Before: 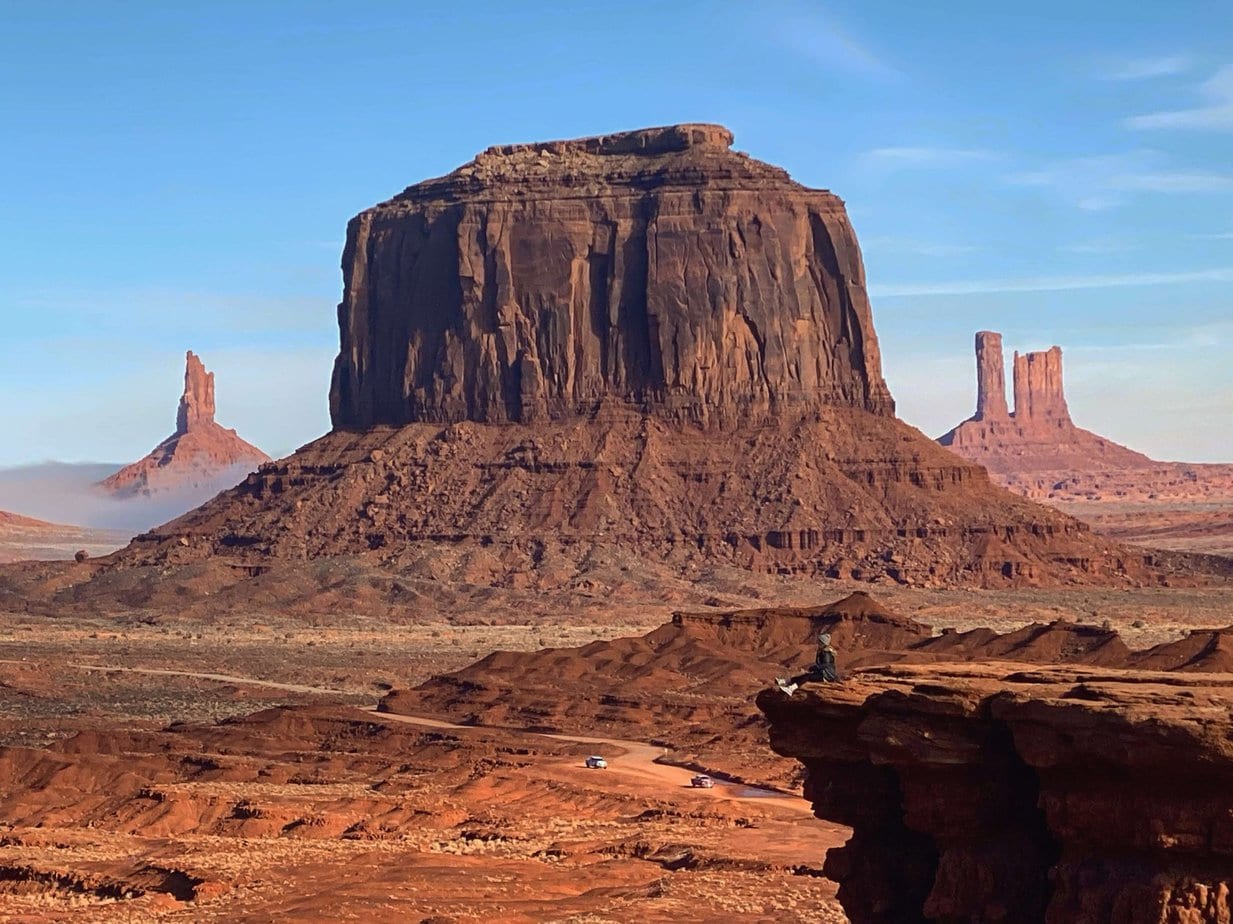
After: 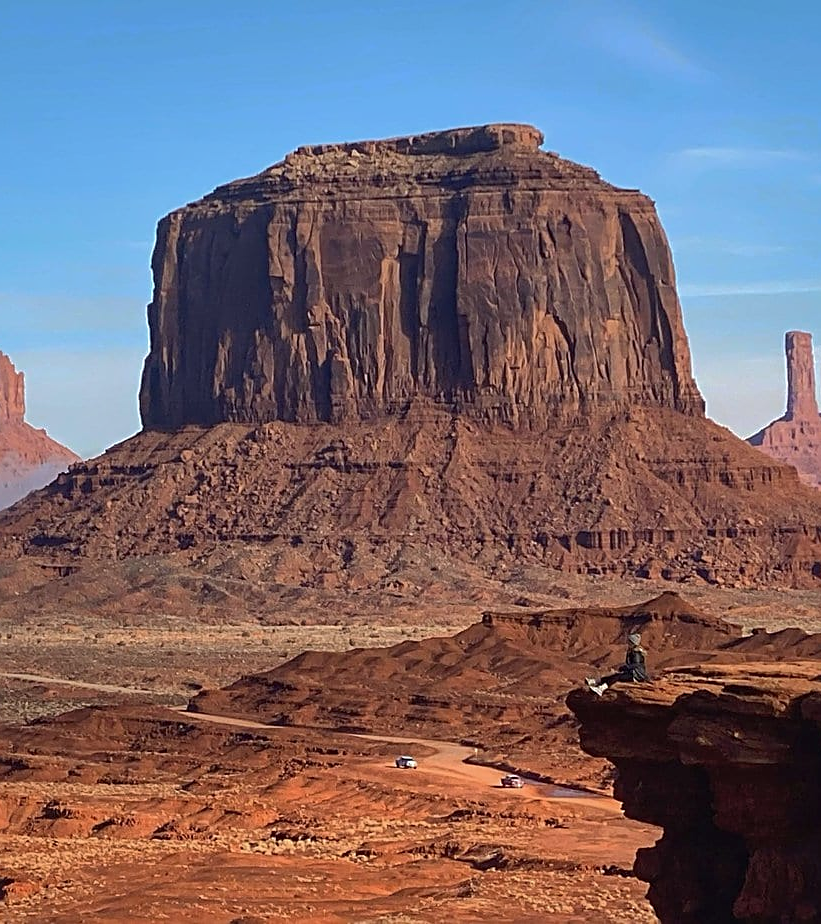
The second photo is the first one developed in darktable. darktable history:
tone equalizer: on, module defaults
shadows and highlights: shadows 30
white balance: red 0.982, blue 1.018
crop: left 15.419%, right 17.914%
sharpen: on, module defaults
